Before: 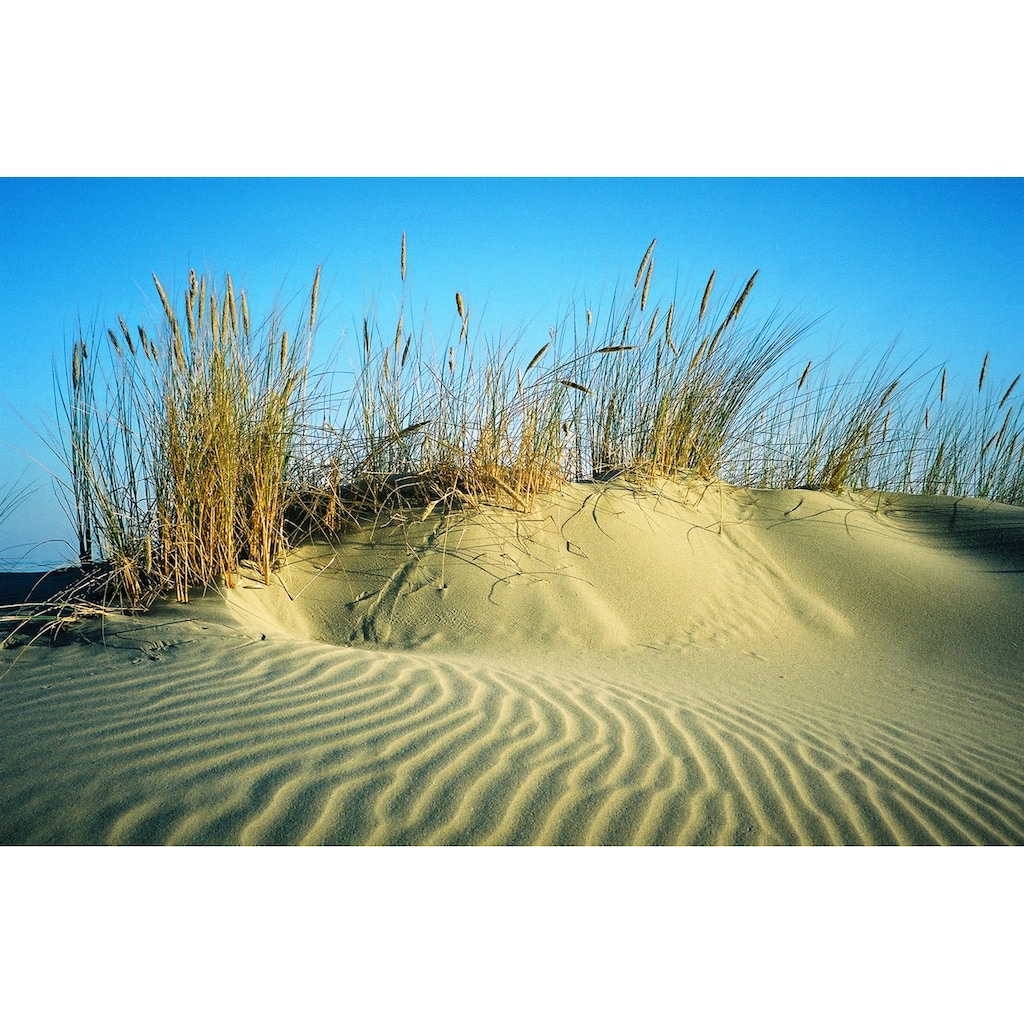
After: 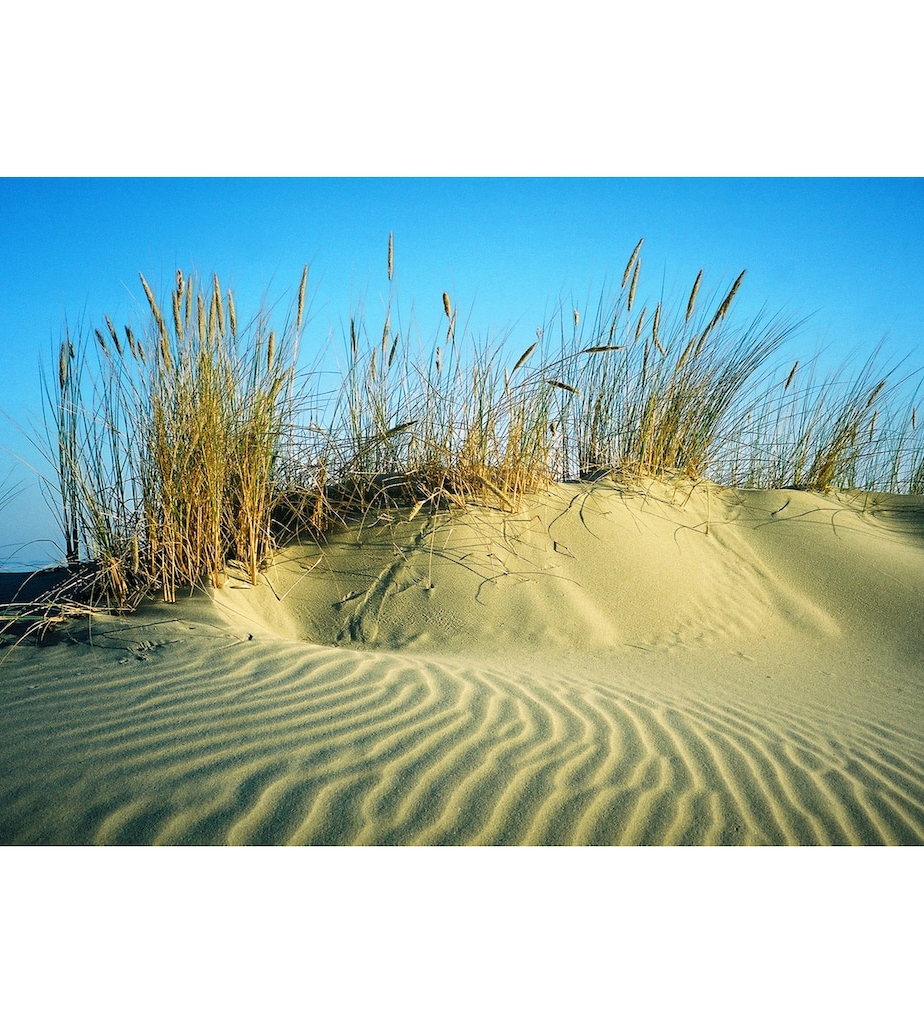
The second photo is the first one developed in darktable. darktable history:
crop and rotate: left 1.315%, right 8.413%
